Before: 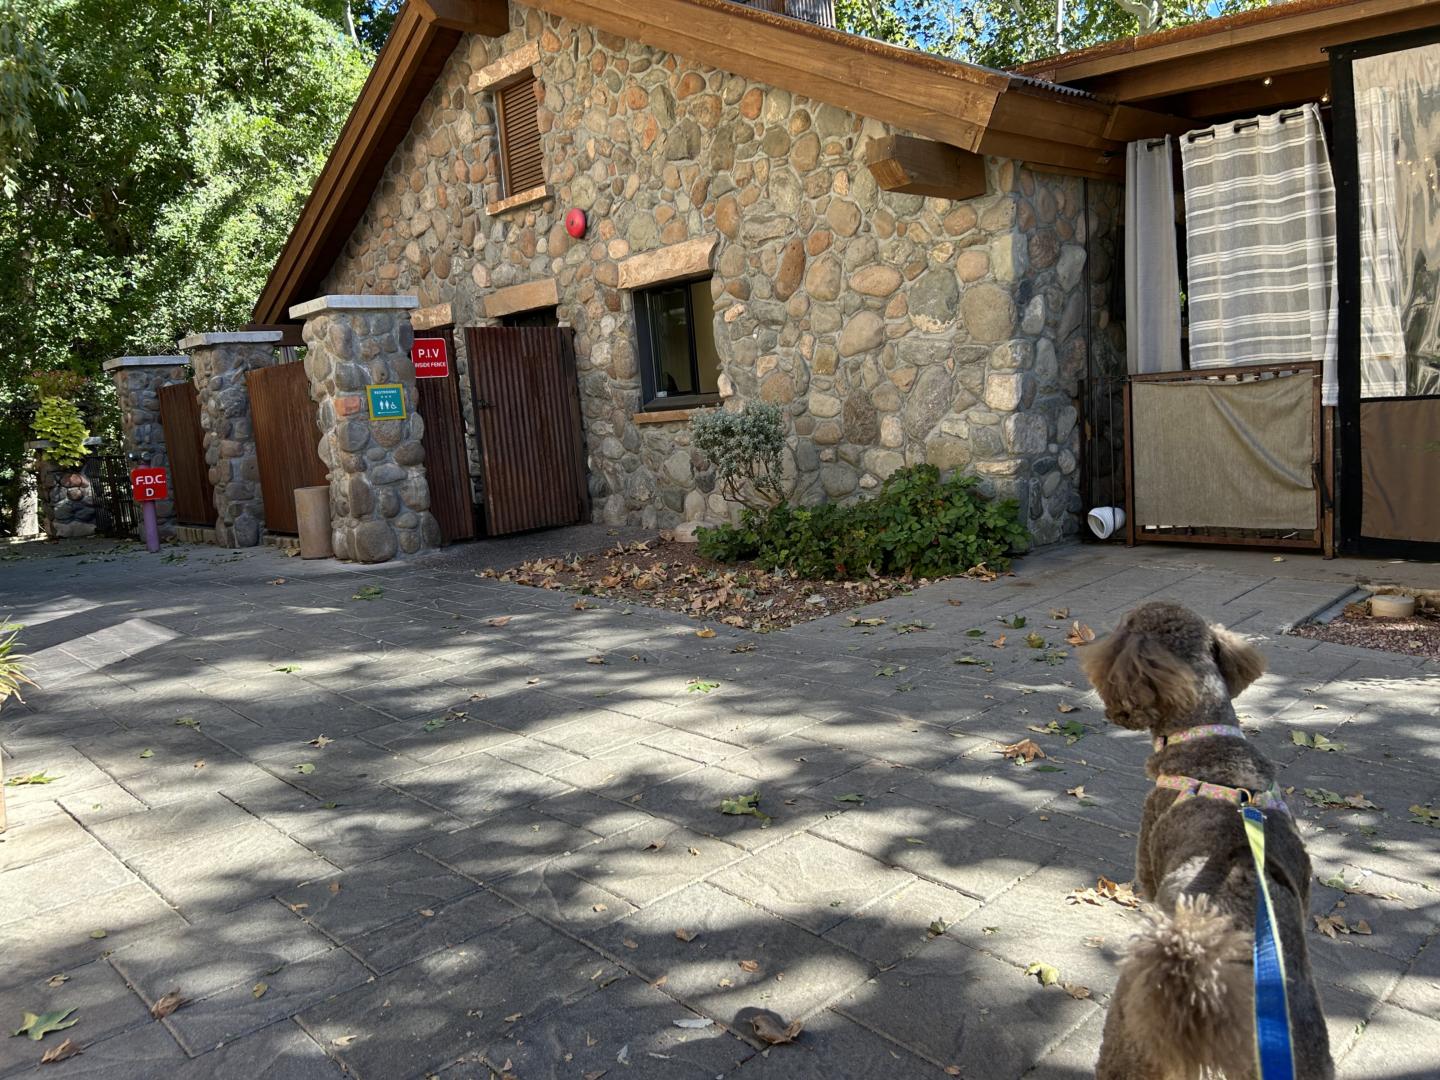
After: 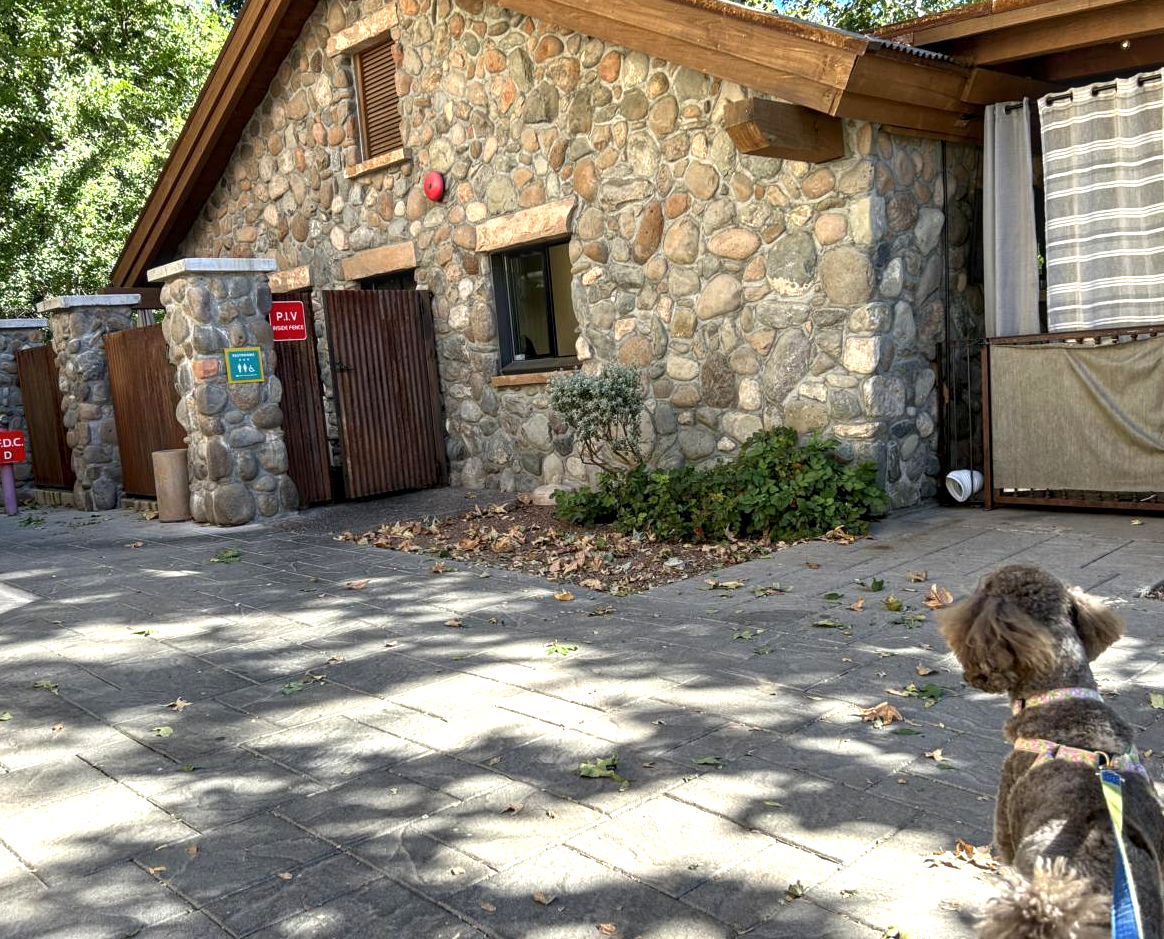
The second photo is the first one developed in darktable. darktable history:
local contrast: on, module defaults
crop: left 9.929%, top 3.475%, right 9.188%, bottom 9.529%
base curve: curves: ch0 [(0, 0) (0.303, 0.277) (1, 1)]
exposure: exposure 0.6 EV, compensate highlight preservation false
